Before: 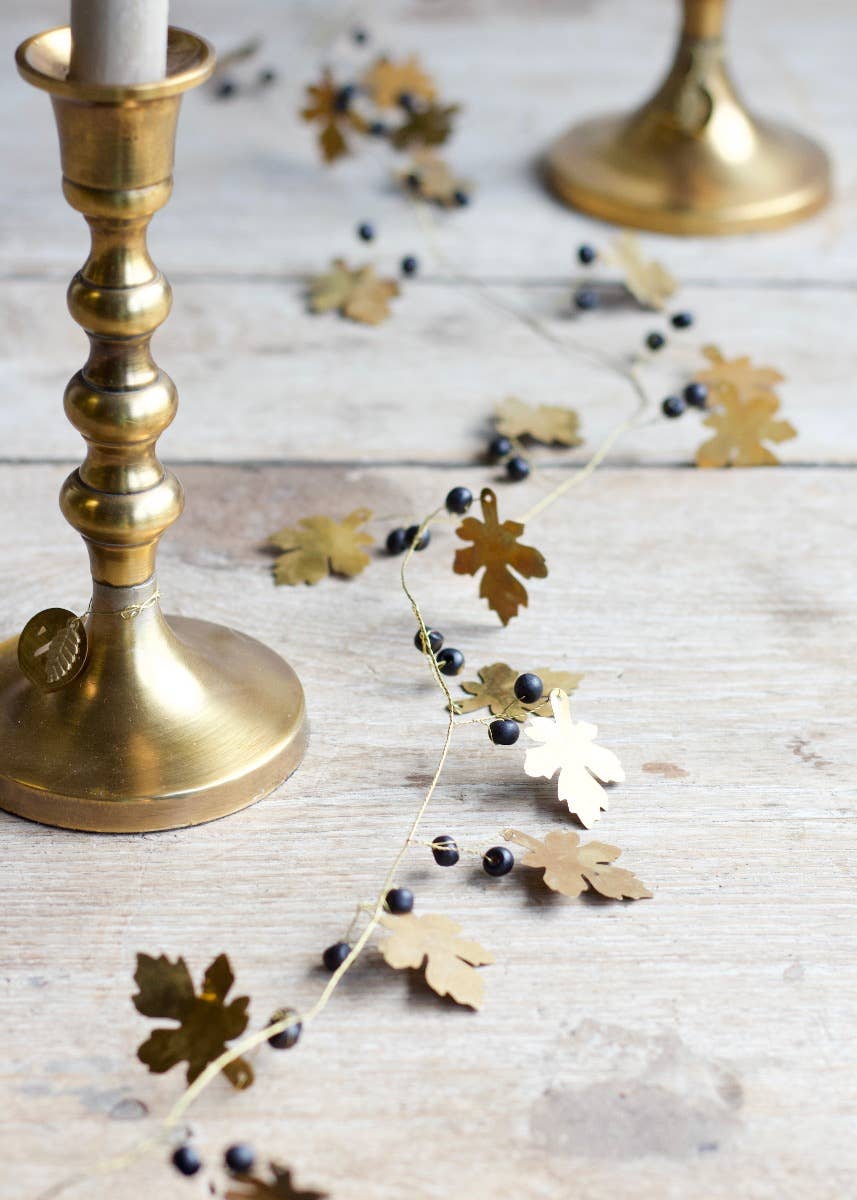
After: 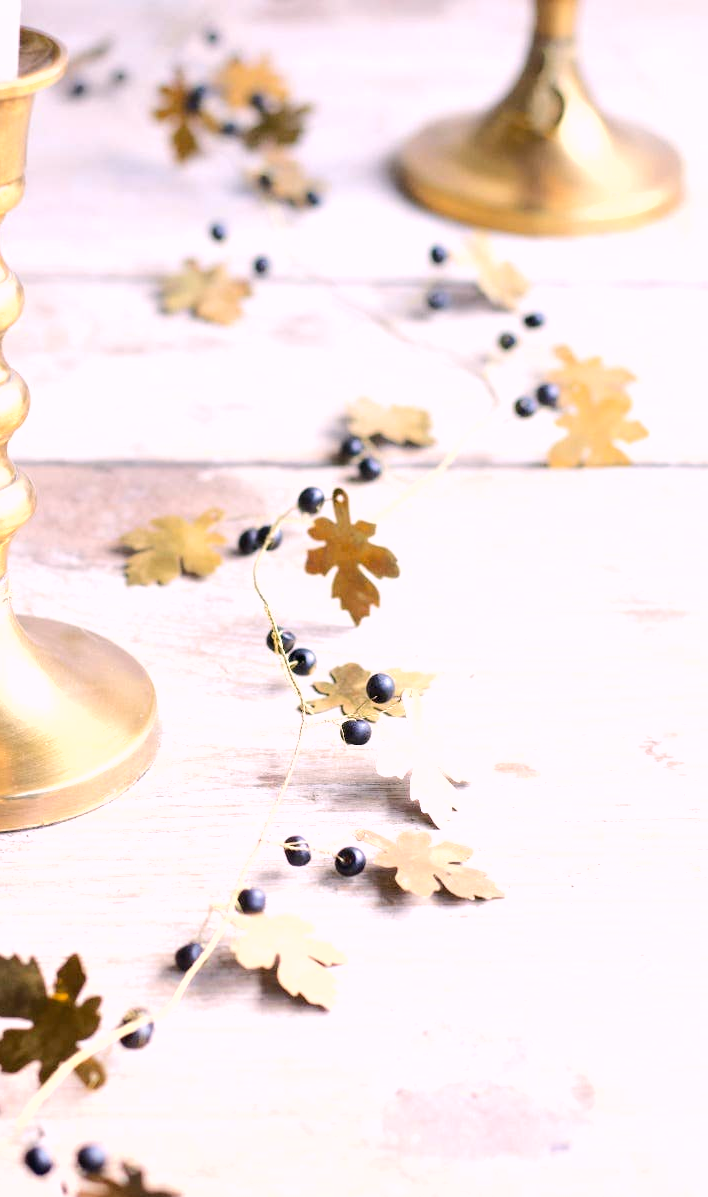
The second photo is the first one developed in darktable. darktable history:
color calibration: output R [1.063, -0.012, -0.003, 0], output B [-0.079, 0.047, 1, 0], x 0.354, y 0.368, temperature 4698.54 K
crop: left 17.296%, bottom 0.041%
shadows and highlights: radius 90.93, shadows -14.76, white point adjustment 0.2, highlights 31.45, compress 48.26%, soften with gaussian
exposure: exposure 0.605 EV, compensate highlight preservation false
